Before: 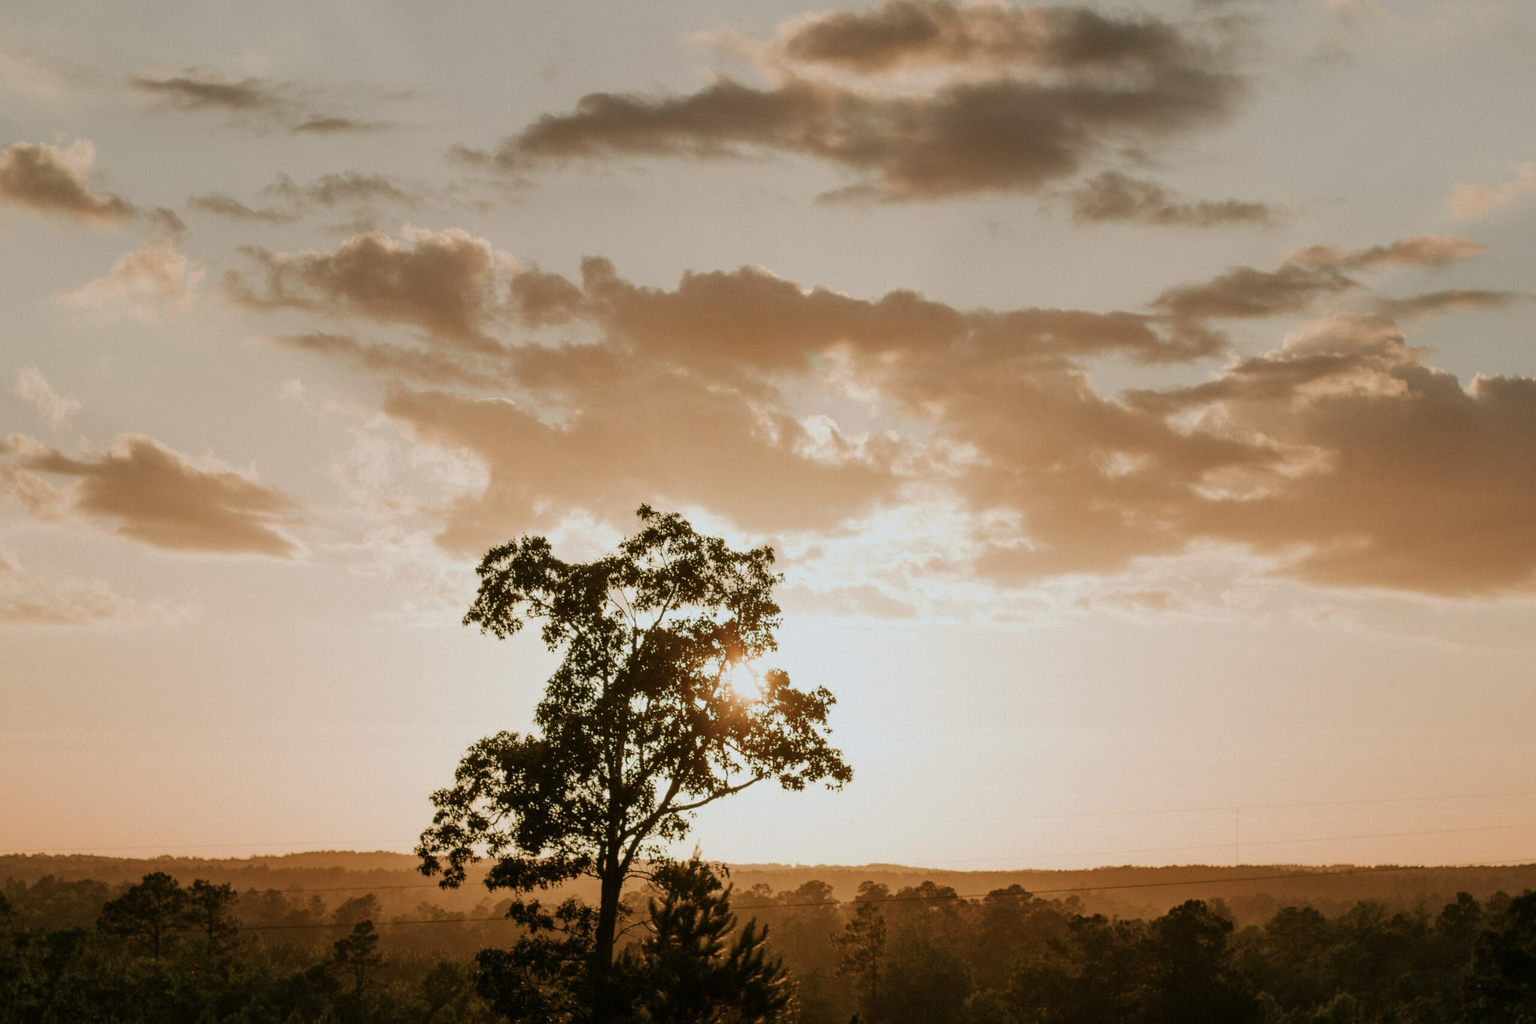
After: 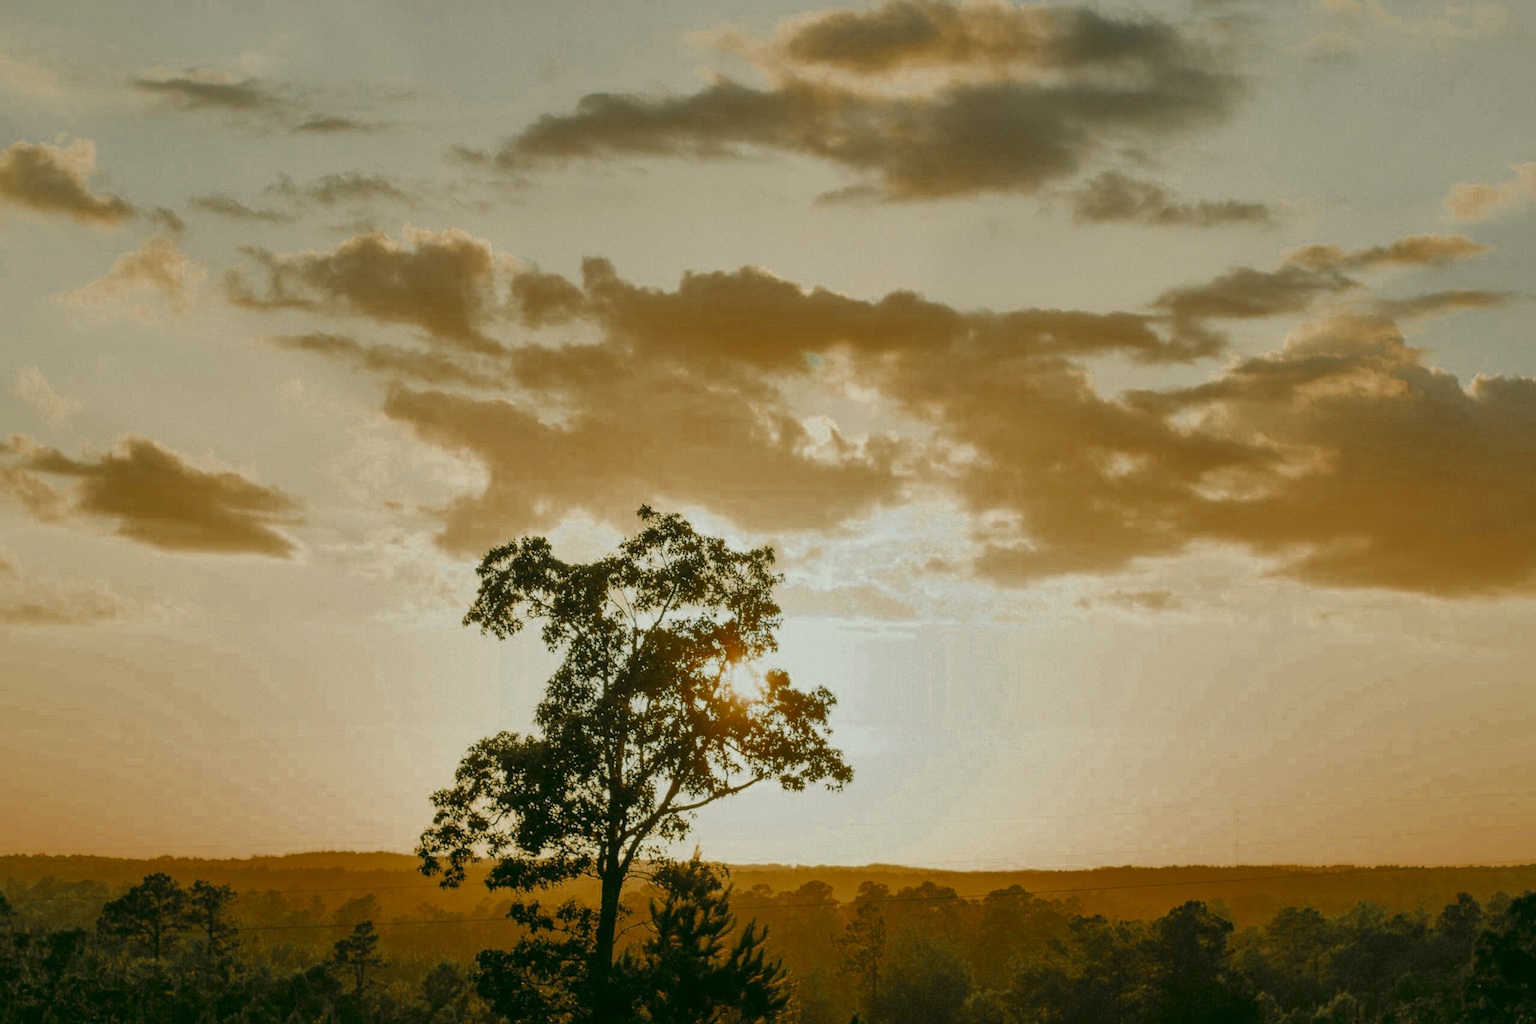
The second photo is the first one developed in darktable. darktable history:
shadows and highlights: on, module defaults
color zones: curves: ch0 [(0.11, 0.396) (0.195, 0.36) (0.25, 0.5) (0.303, 0.412) (0.357, 0.544) (0.75, 0.5) (0.967, 0.328)]; ch1 [(0, 0.468) (0.112, 0.512) (0.202, 0.6) (0.25, 0.5) (0.307, 0.352) (0.357, 0.544) (0.75, 0.5) (0.963, 0.524)]
color correction: highlights a* -0.336, highlights b* 9.23, shadows a* -9.48, shadows b* 1.4
